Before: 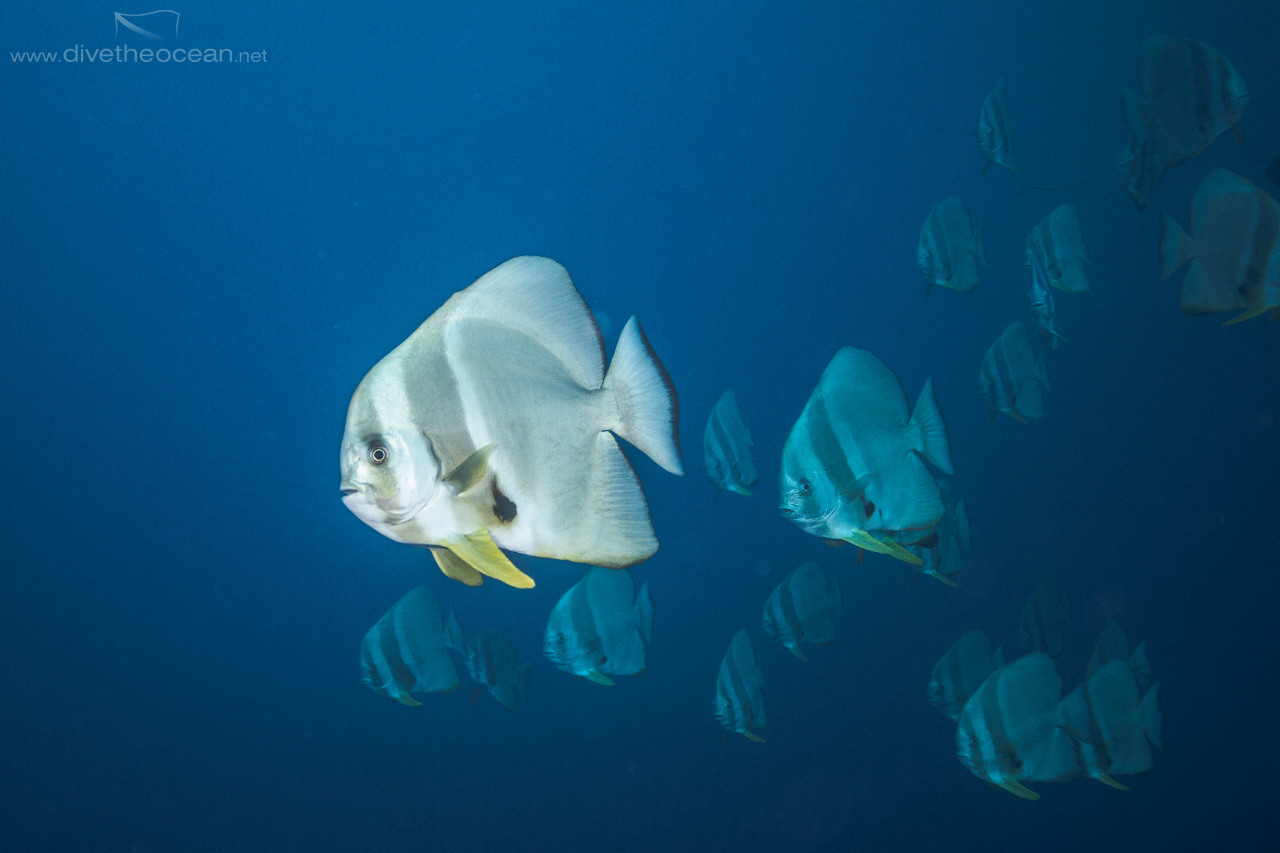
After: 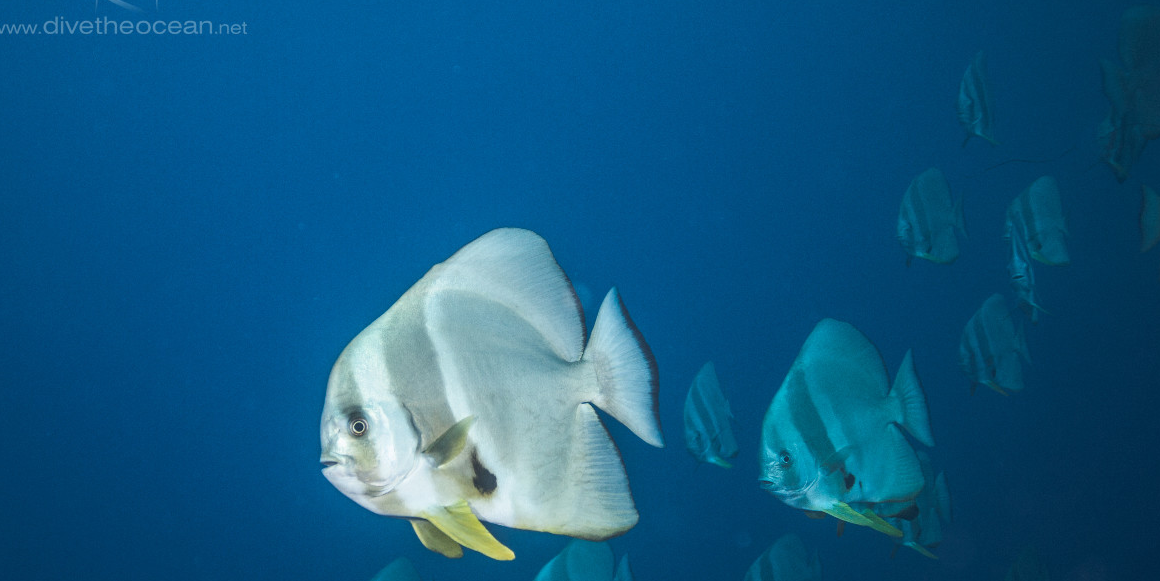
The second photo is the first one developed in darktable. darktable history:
crop: left 1.608%, top 3.36%, right 7.742%, bottom 28.413%
